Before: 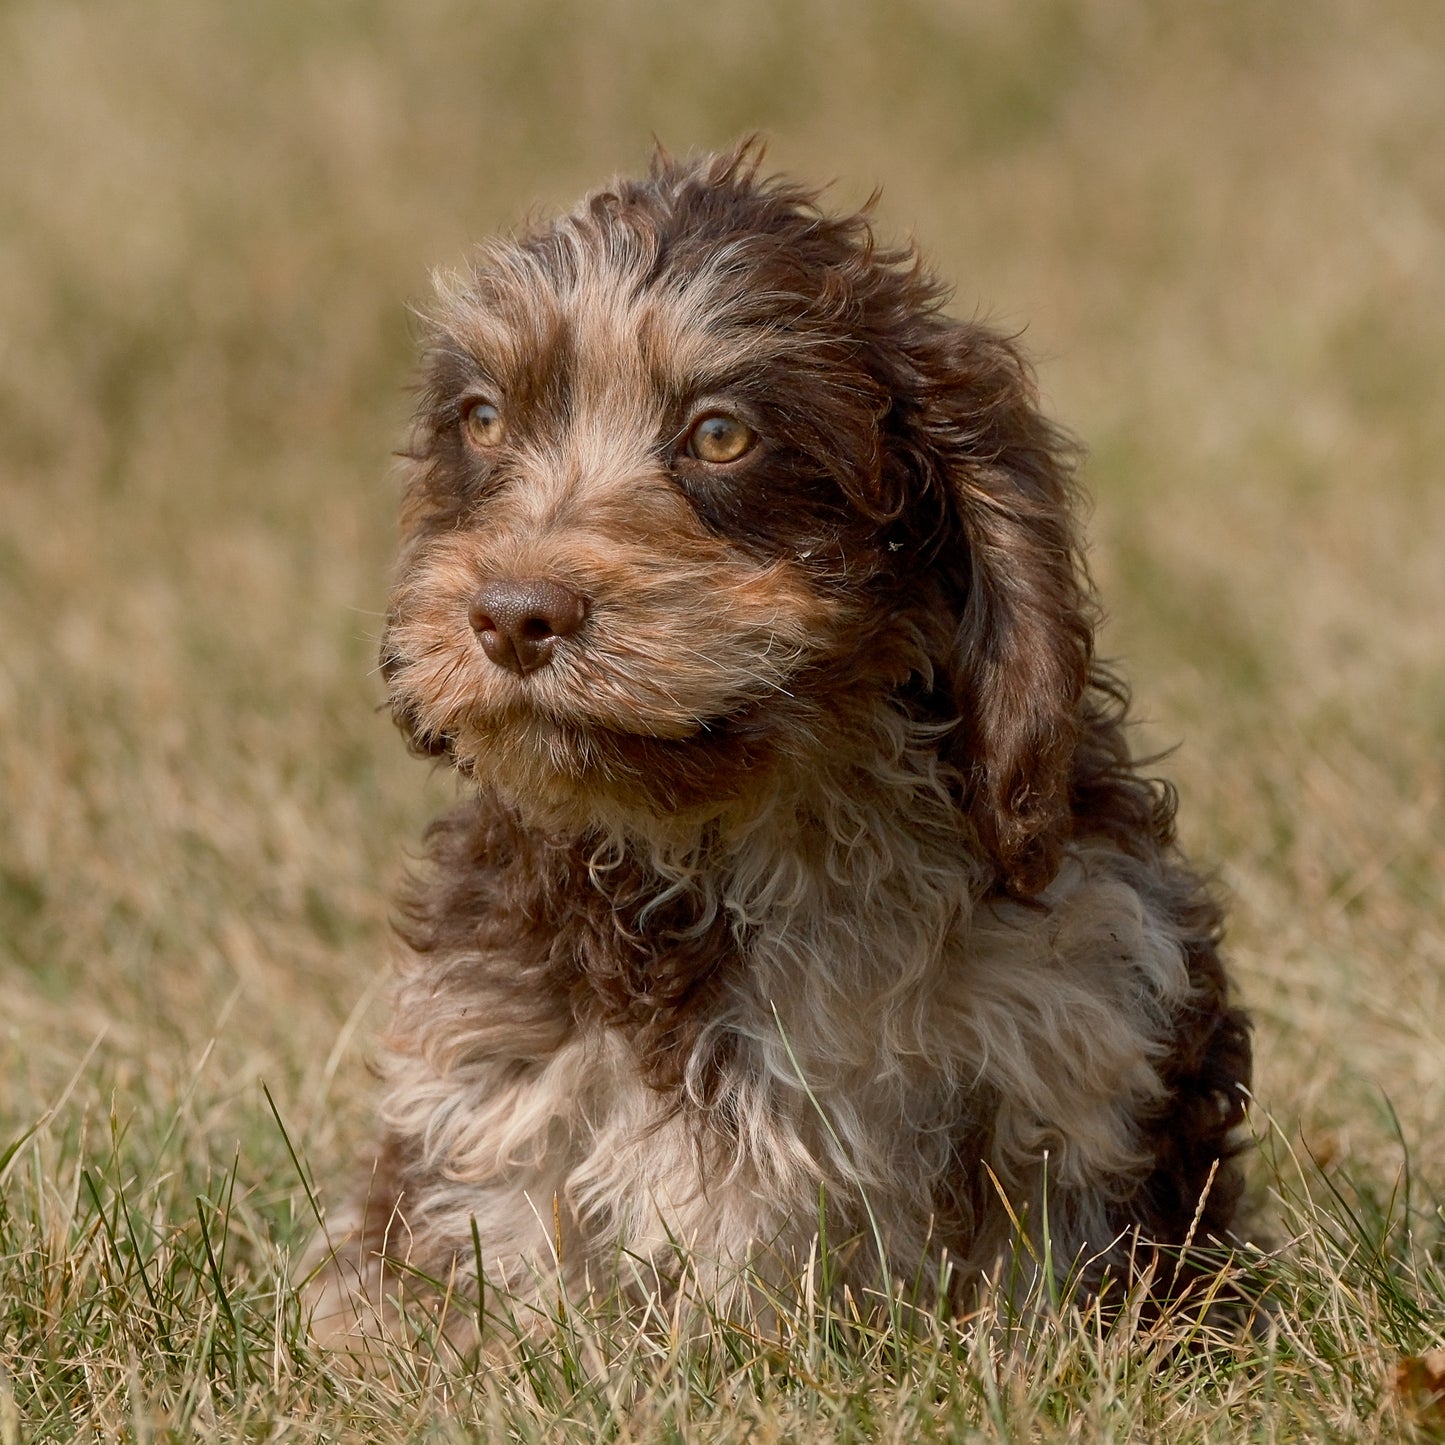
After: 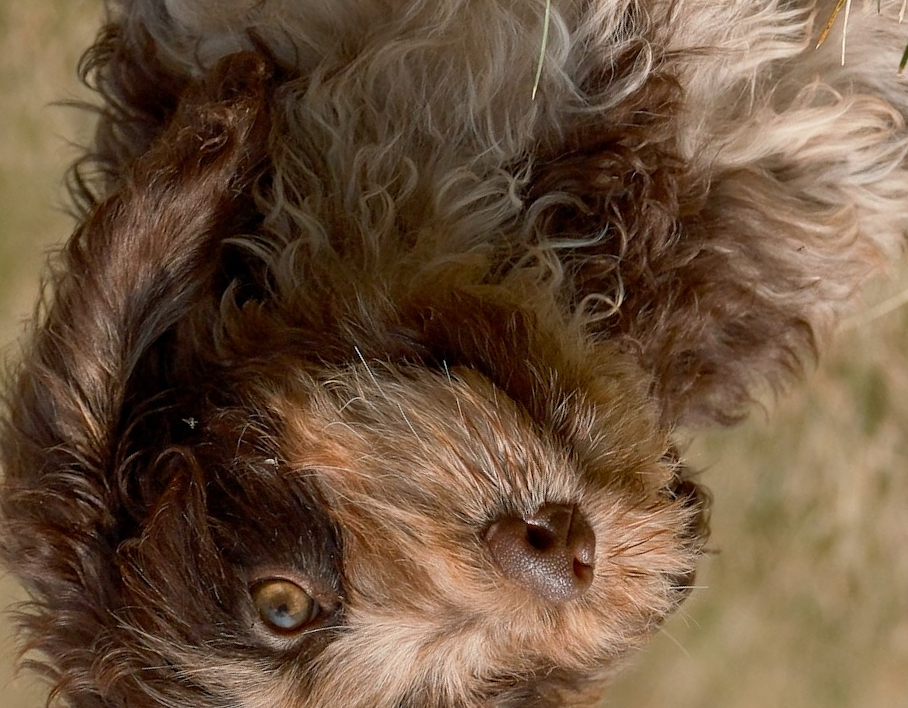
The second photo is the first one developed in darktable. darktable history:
crop and rotate: angle 148.59°, left 9.157%, top 15.633%, right 4.458%, bottom 16.988%
